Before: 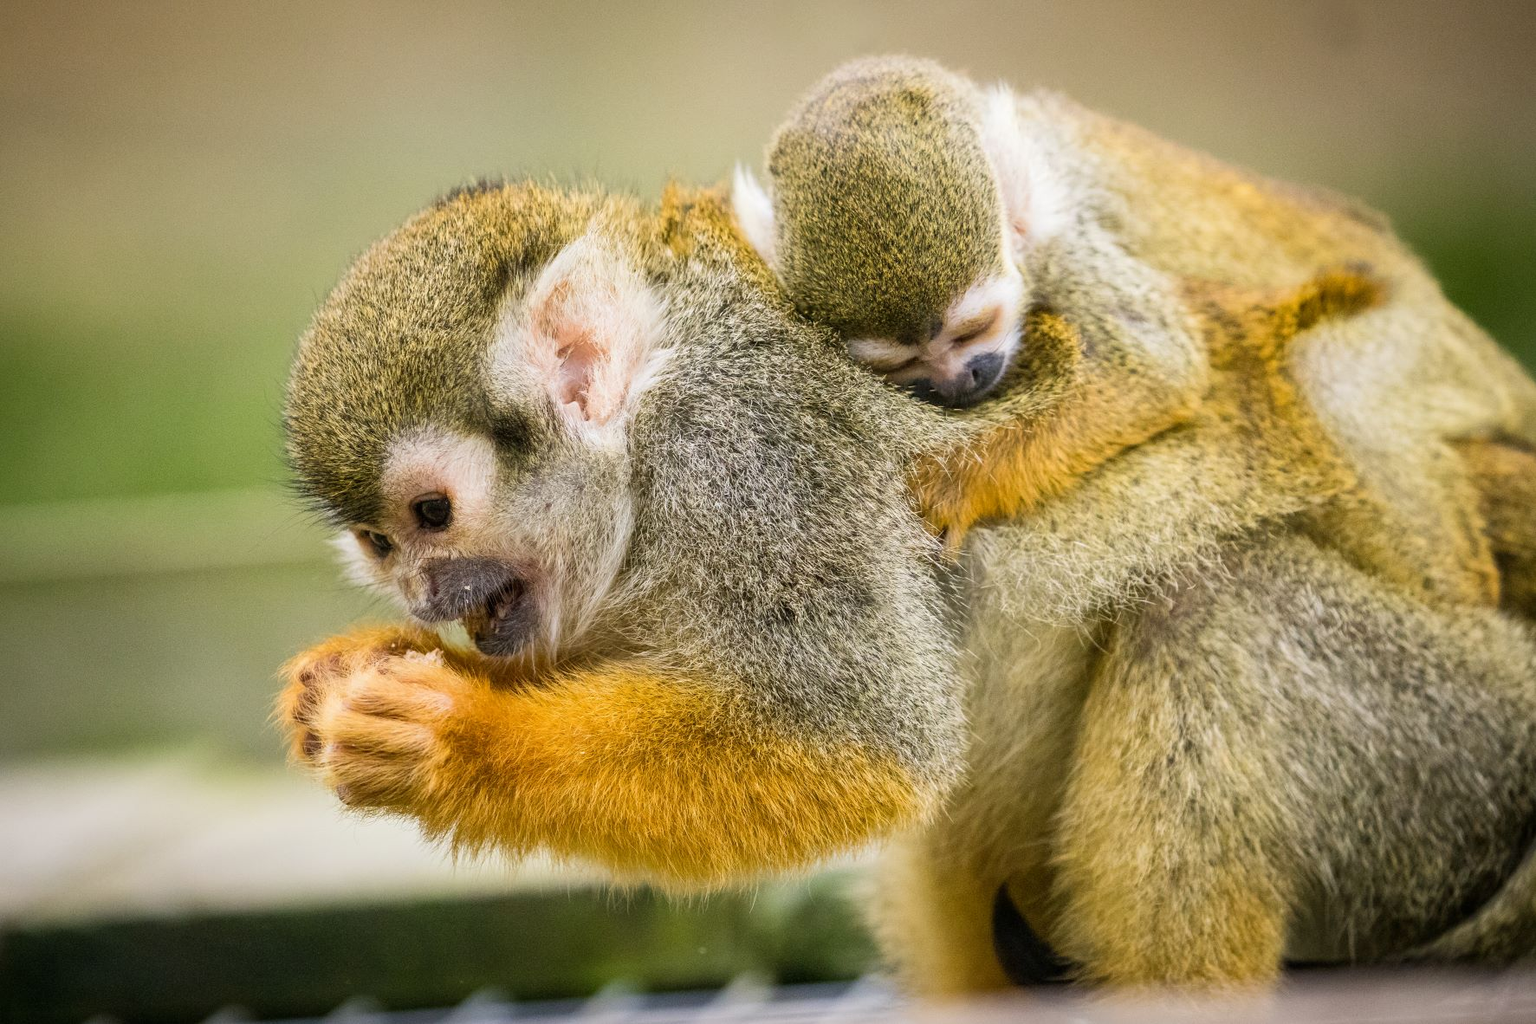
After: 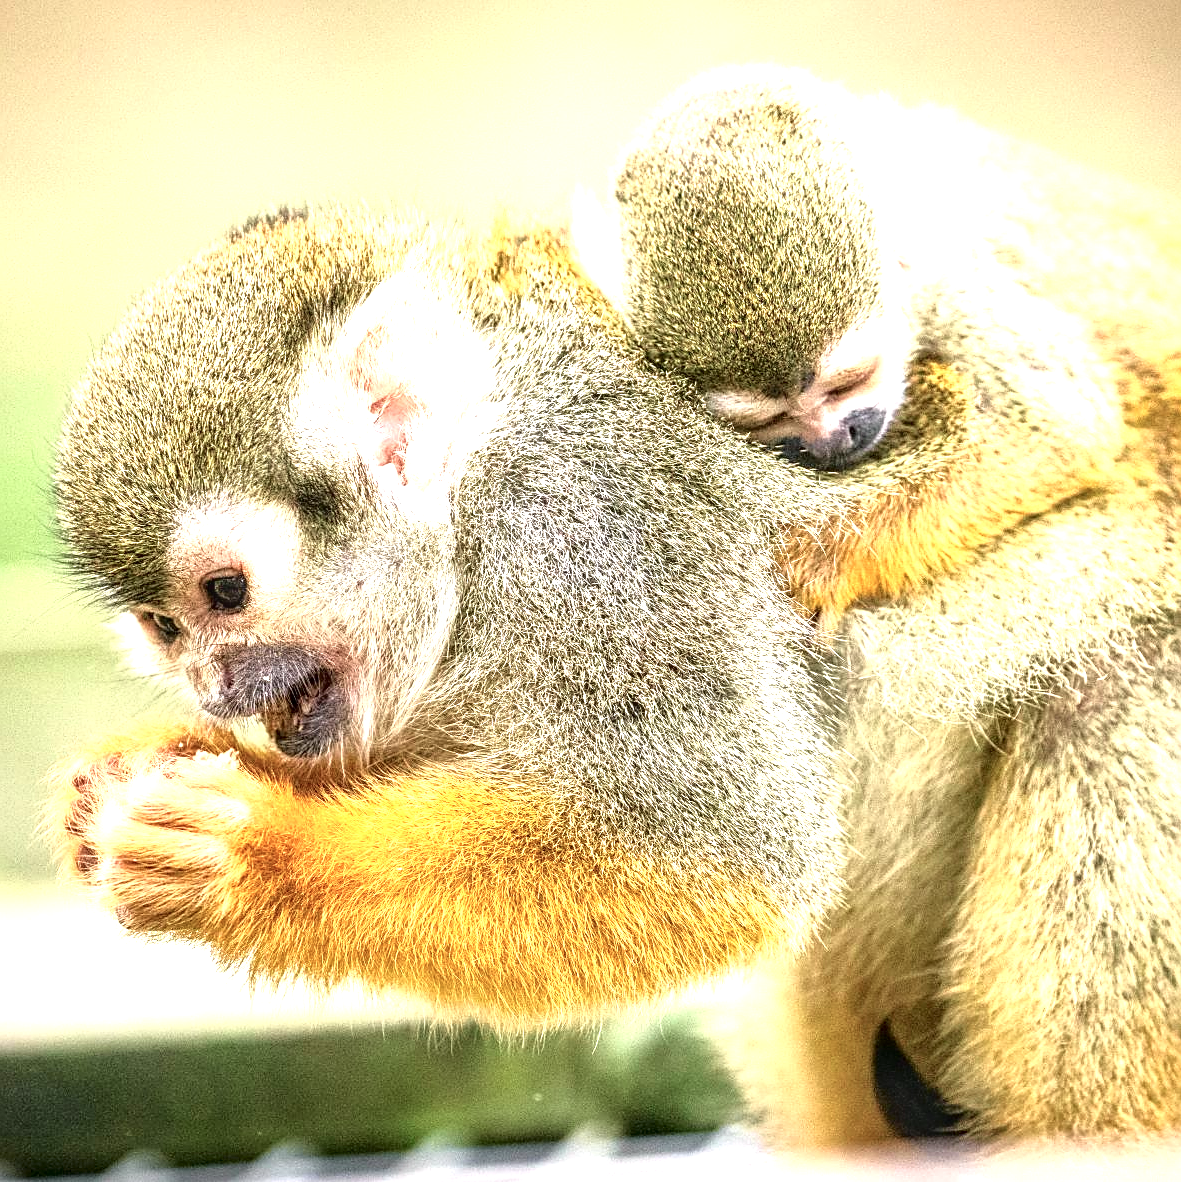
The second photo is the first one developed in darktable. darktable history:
sharpen: on, module defaults
crop: left 15.419%, right 17.914%
local contrast: on, module defaults
shadows and highlights: radius 110.86, shadows 51.09, white point adjustment 9.16, highlights -4.17, highlights color adjustment 32.2%, soften with gaussian
tone curve: curves: ch0 [(0, 0) (0.058, 0.027) (0.214, 0.183) (0.304, 0.288) (0.561, 0.554) (0.687, 0.677) (0.768, 0.768) (0.858, 0.861) (0.986, 0.957)]; ch1 [(0, 0) (0.172, 0.123) (0.312, 0.296) (0.437, 0.429) (0.471, 0.469) (0.502, 0.5) (0.513, 0.515) (0.583, 0.604) (0.631, 0.659) (0.703, 0.721) (0.889, 0.924) (1, 1)]; ch2 [(0, 0) (0.411, 0.424) (0.485, 0.497) (0.502, 0.5) (0.517, 0.511) (0.566, 0.573) (0.622, 0.613) (0.709, 0.677) (1, 1)], color space Lab, independent channels, preserve colors none
exposure: black level correction 0, exposure 1.1 EV, compensate highlight preservation false
